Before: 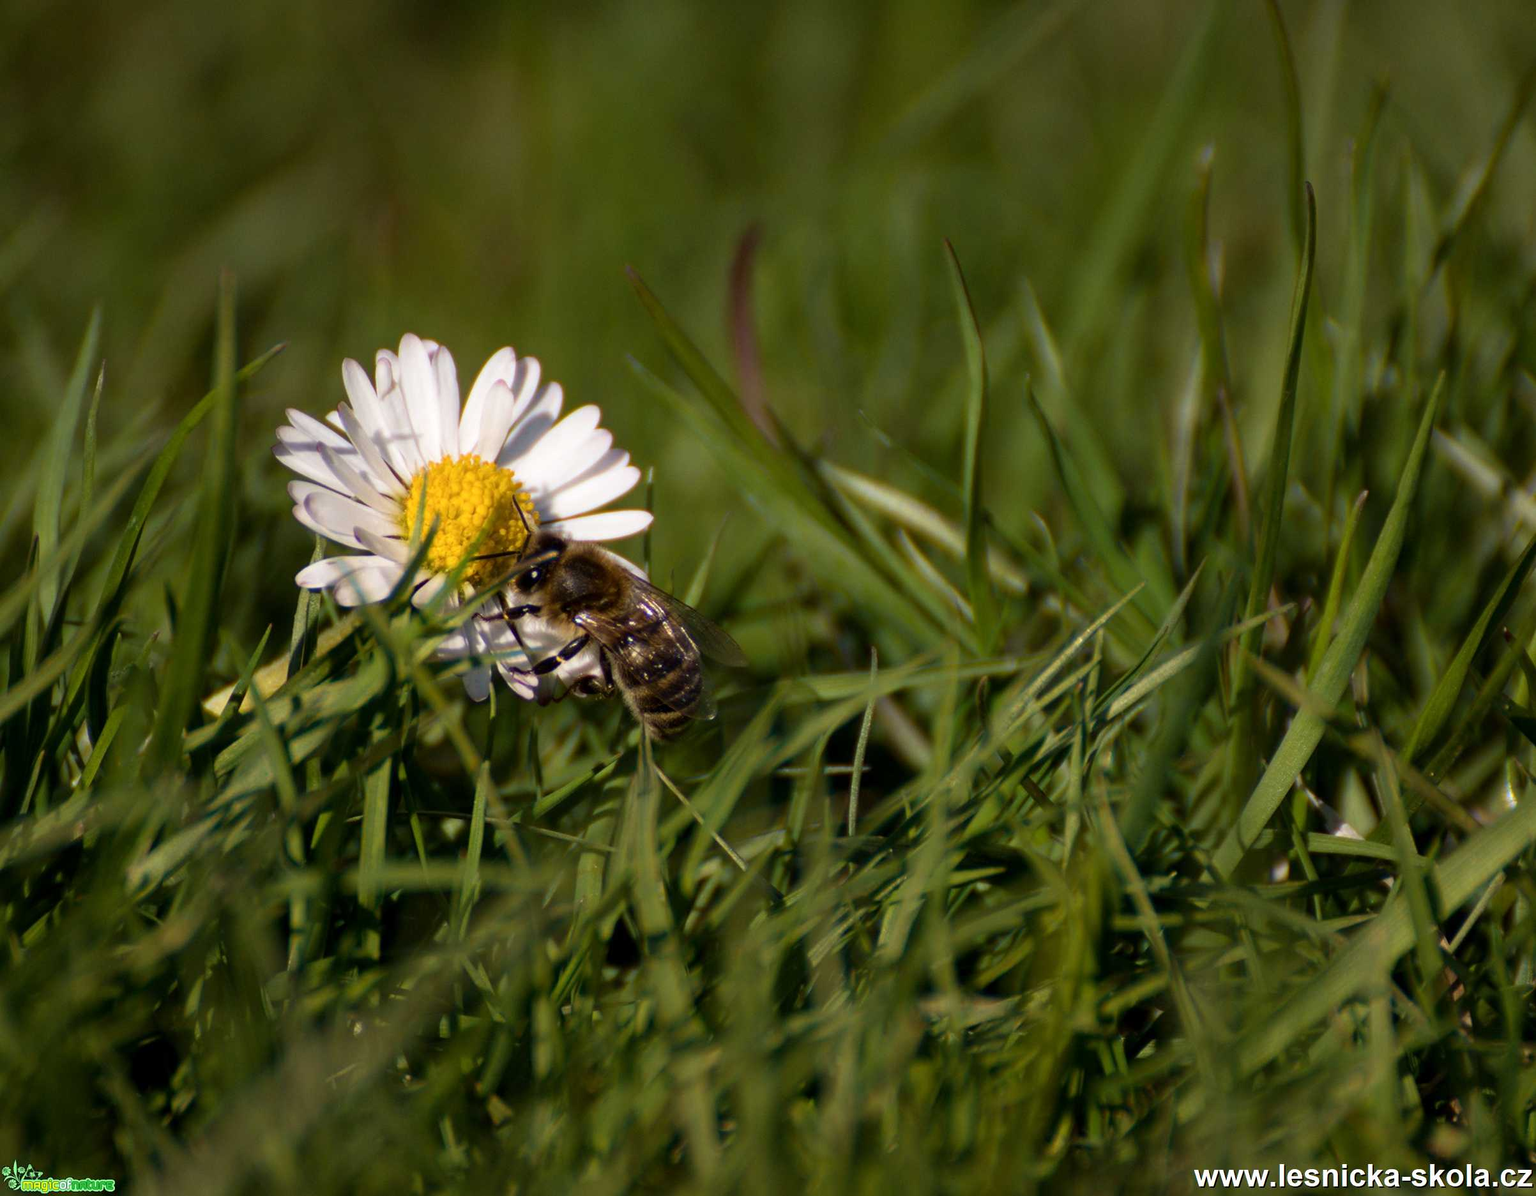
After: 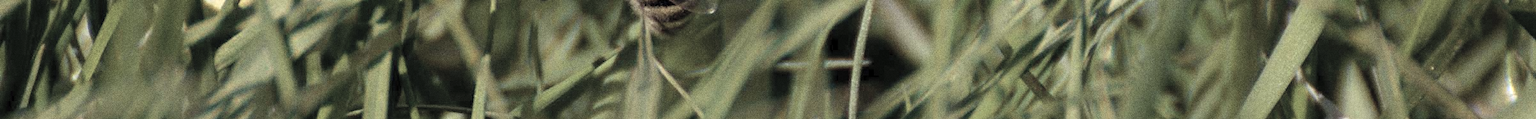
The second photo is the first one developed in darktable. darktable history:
exposure: exposure 0.6 EV, compensate highlight preservation false
contrast brightness saturation: brightness 0.18, saturation -0.5
grain: coarseness 0.09 ISO, strength 40%
crop and rotate: top 59.084%, bottom 30.916%
